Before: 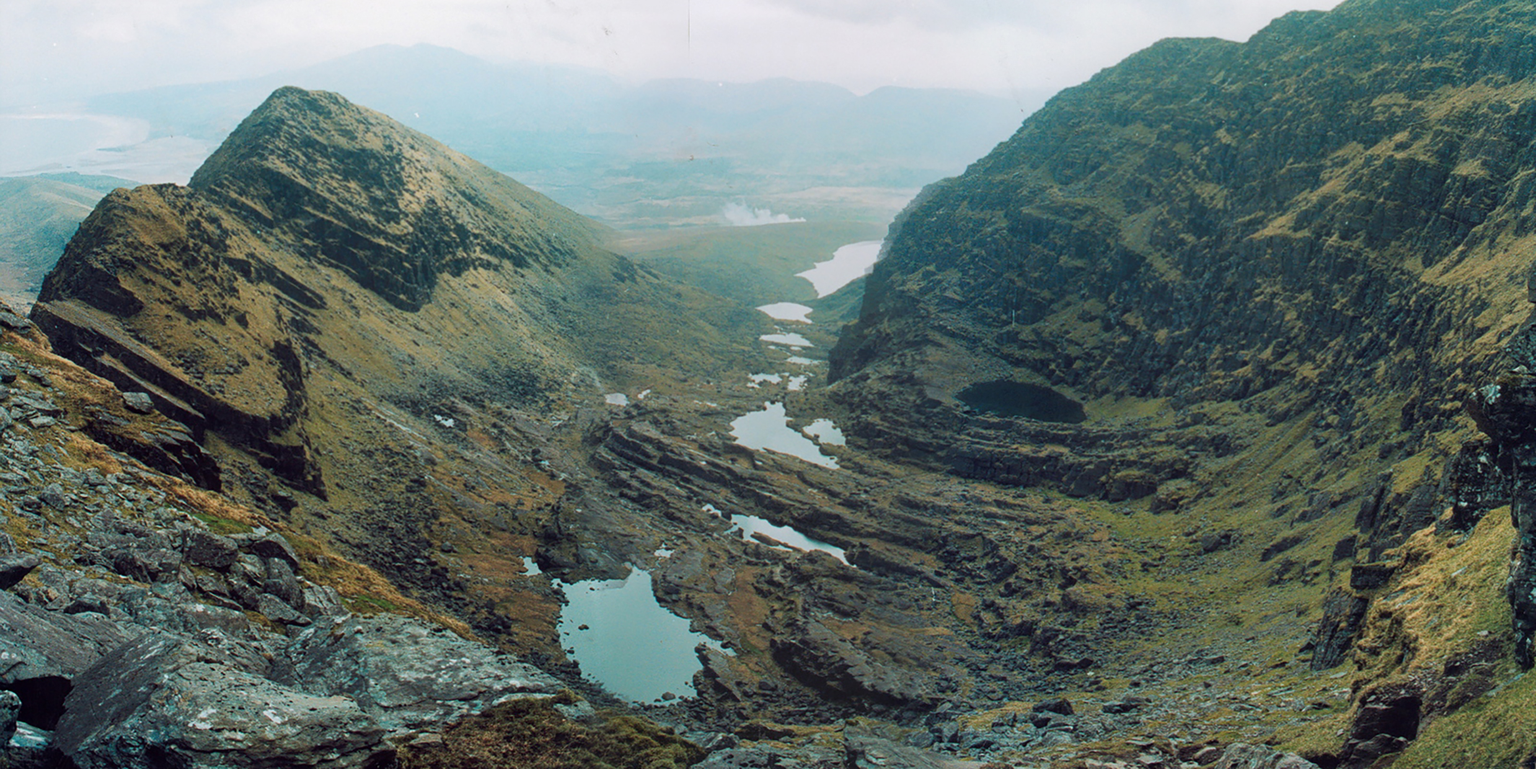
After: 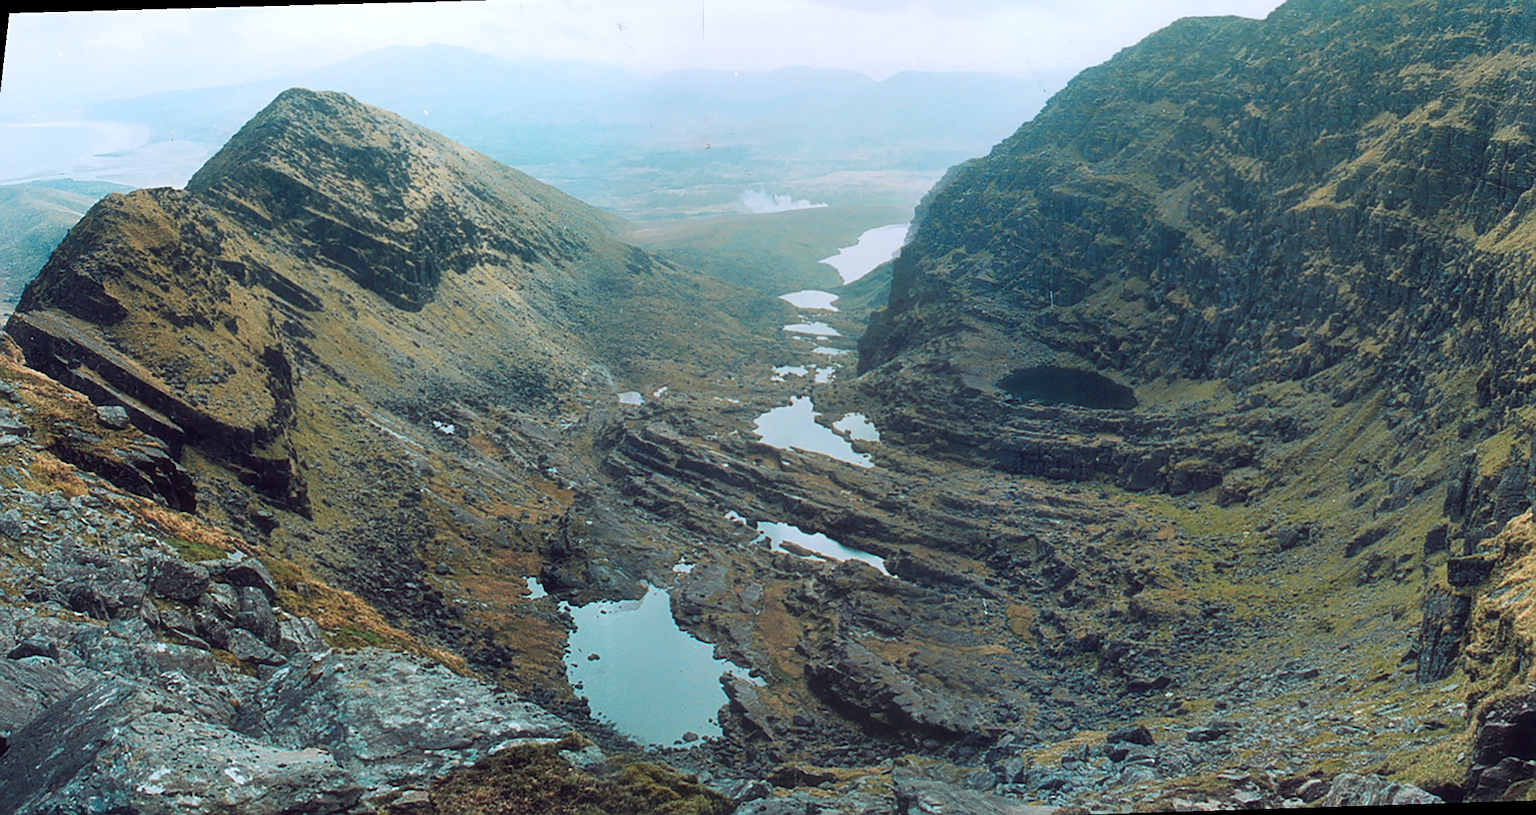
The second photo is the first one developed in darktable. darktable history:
exposure: exposure 0.2 EV, compensate highlight preservation false
color zones: curves: ch1 [(0.309, 0.524) (0.41, 0.329) (0.508, 0.509)]; ch2 [(0.25, 0.457) (0.75, 0.5)]
haze removal: strength -0.1, adaptive false
rotate and perspective: rotation -1.68°, lens shift (vertical) -0.146, crop left 0.049, crop right 0.912, crop top 0.032, crop bottom 0.96
sharpen: on, module defaults
white balance: red 0.967, blue 1.049
